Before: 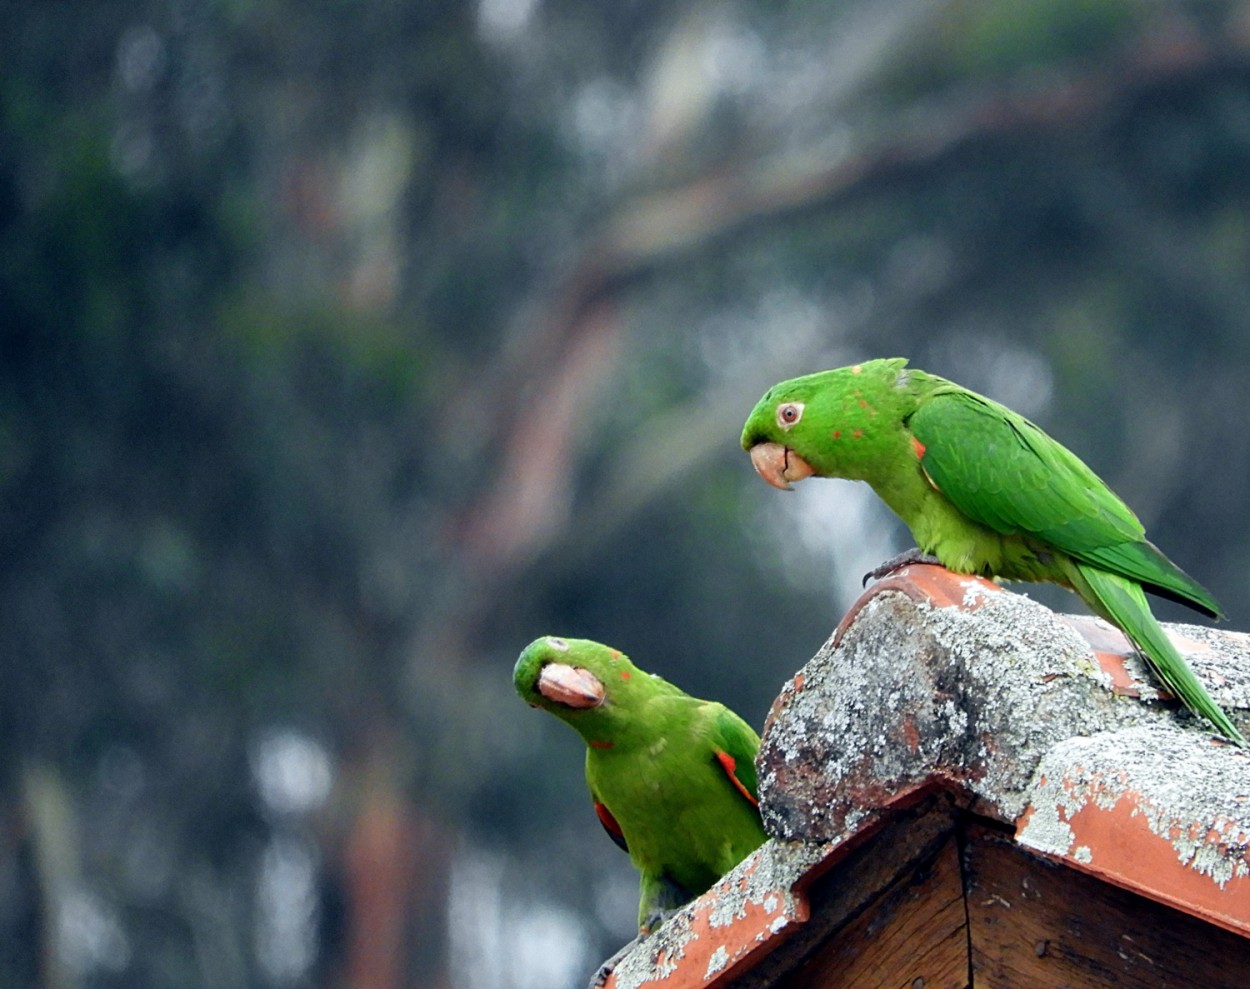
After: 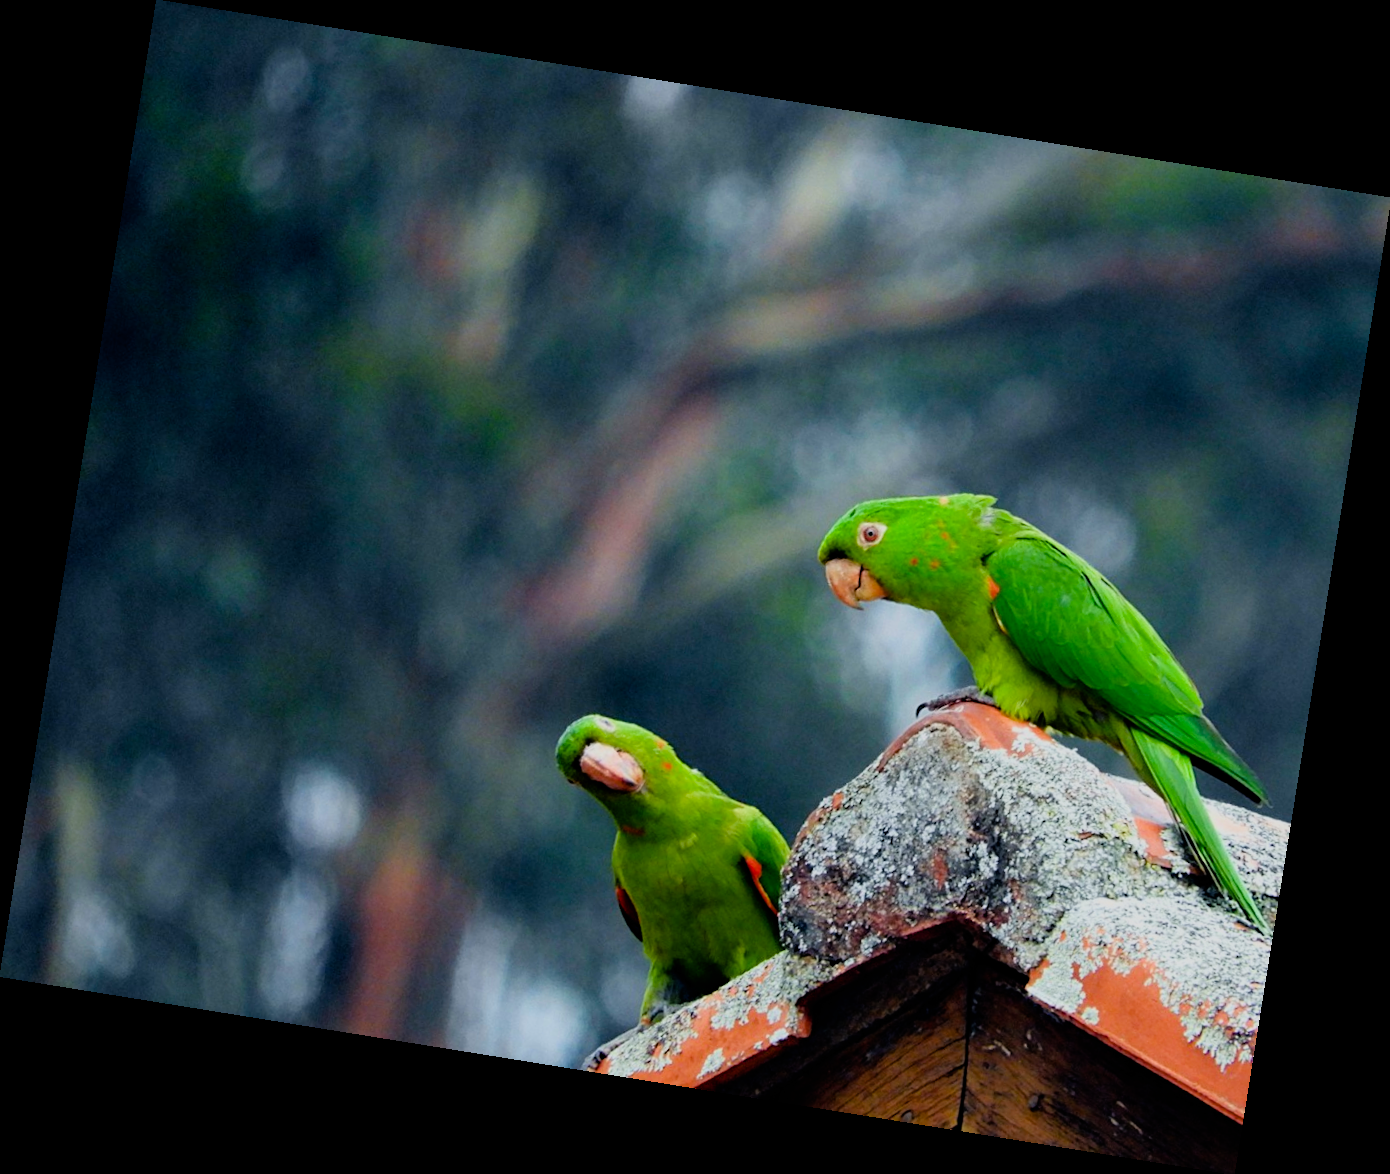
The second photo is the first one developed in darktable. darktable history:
rotate and perspective: rotation 9.12°, automatic cropping off
filmic rgb: black relative exposure -7.92 EV, white relative exposure 4.13 EV, threshold 3 EV, hardness 4.02, latitude 51.22%, contrast 1.013, shadows ↔ highlights balance 5.35%, color science v5 (2021), contrast in shadows safe, contrast in highlights safe, enable highlight reconstruction true
haze removal: compatibility mode true, adaptive false
color balance rgb: perceptual saturation grading › global saturation 25%, global vibrance 20%
